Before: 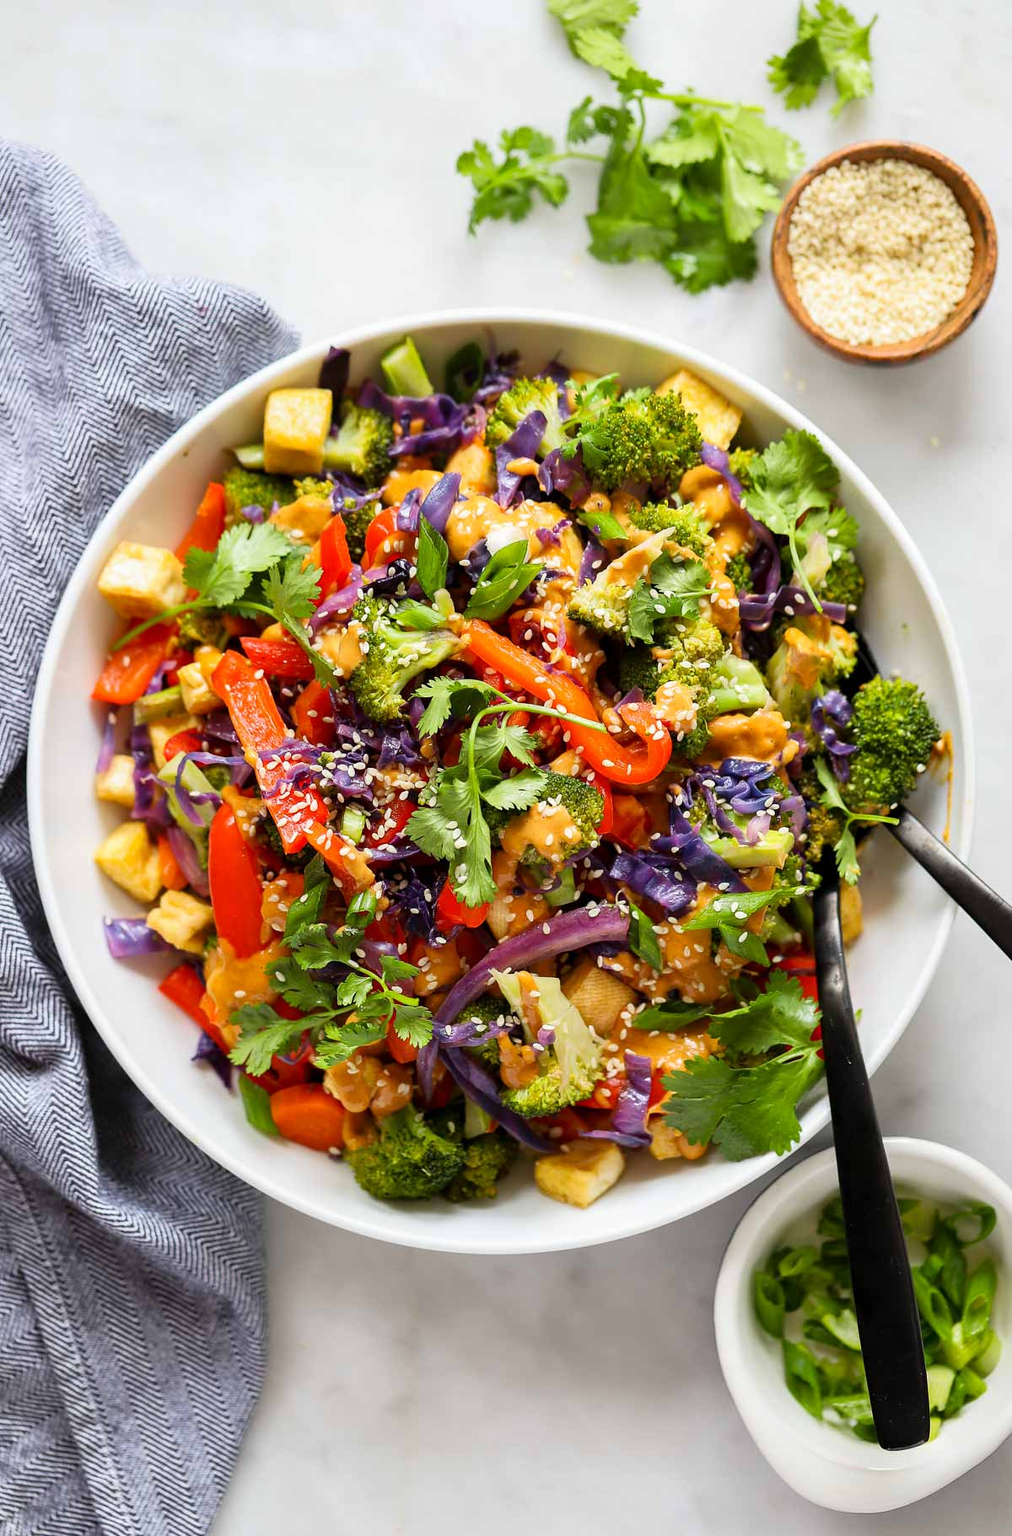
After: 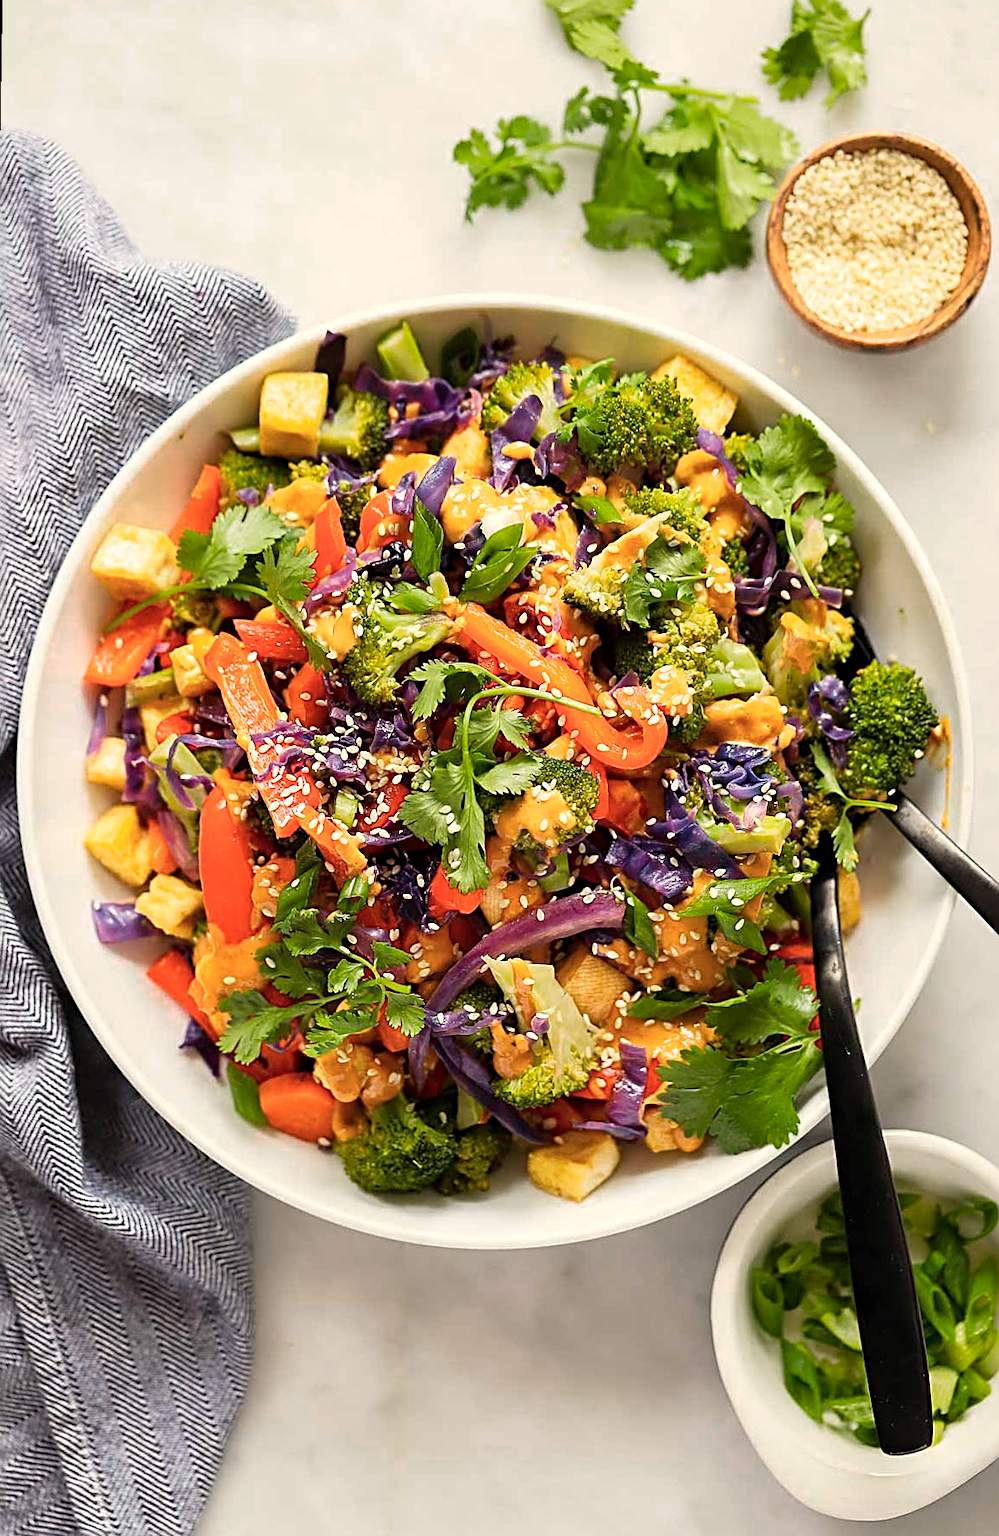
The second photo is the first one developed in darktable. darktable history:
sharpen: radius 2.676, amount 0.669
color zones: curves: ch0 [(0, 0.465) (0.092, 0.596) (0.289, 0.464) (0.429, 0.453) (0.571, 0.464) (0.714, 0.455) (0.857, 0.462) (1, 0.465)]
white balance: red 1.045, blue 0.932
rotate and perspective: rotation 0.226°, lens shift (vertical) -0.042, crop left 0.023, crop right 0.982, crop top 0.006, crop bottom 0.994
